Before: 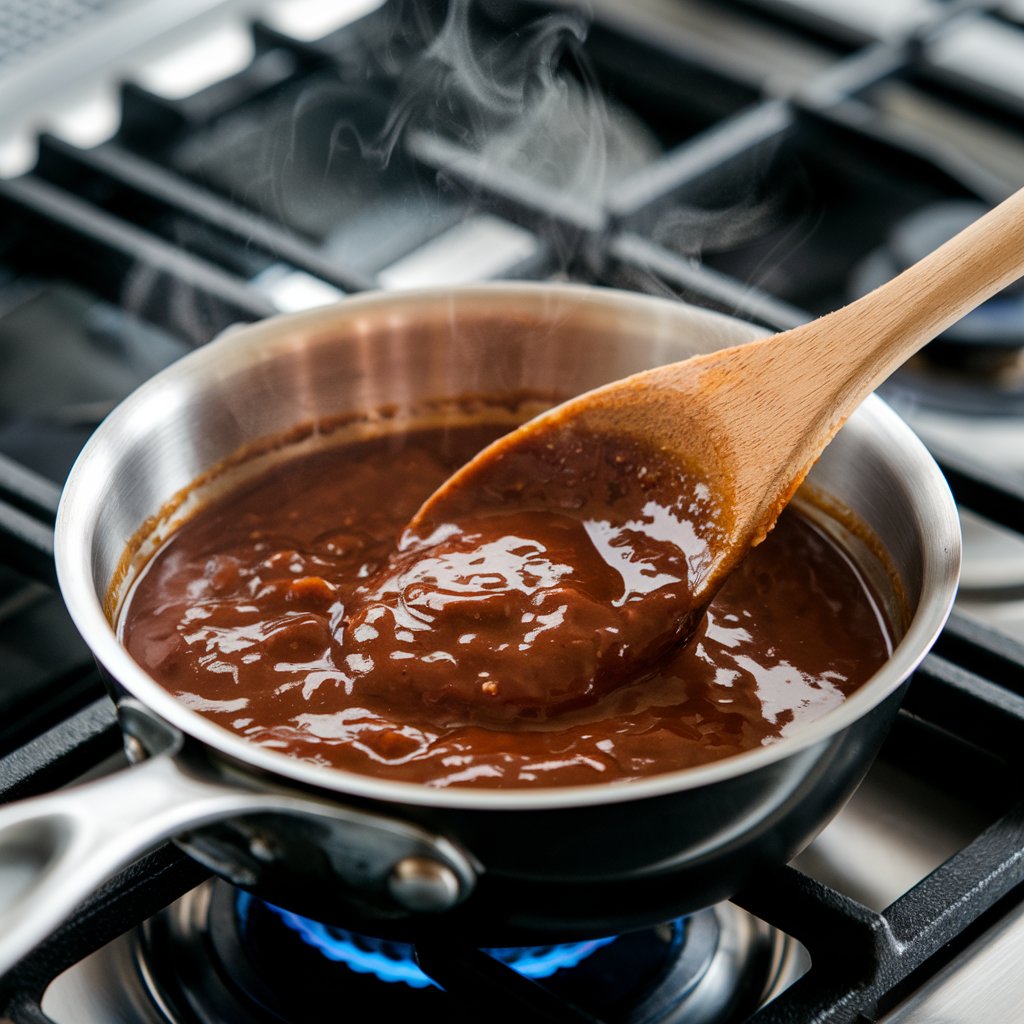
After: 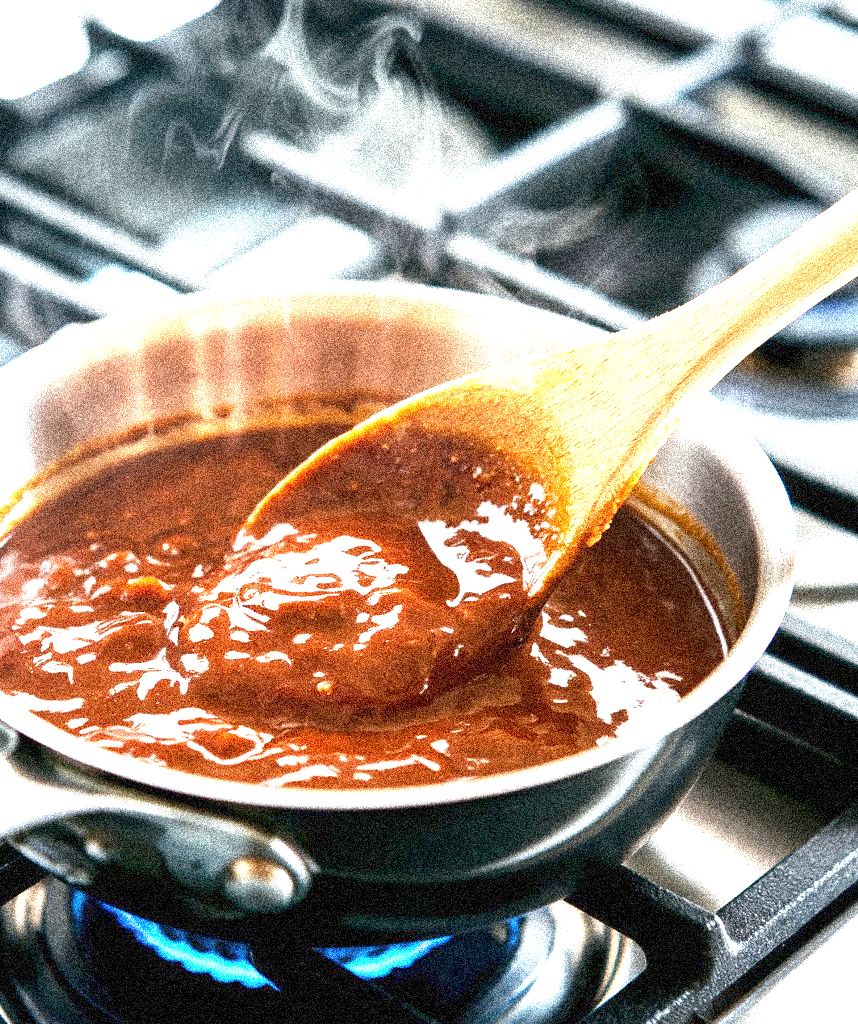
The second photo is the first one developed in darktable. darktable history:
crop: left 16.145%
rgb curve: curves: ch0 [(0, 0) (0.093, 0.159) (0.241, 0.265) (0.414, 0.42) (1, 1)], compensate middle gray true, preserve colors basic power
exposure: exposure 2 EV, compensate highlight preservation false
grain: coarseness 3.75 ISO, strength 100%, mid-tones bias 0%
